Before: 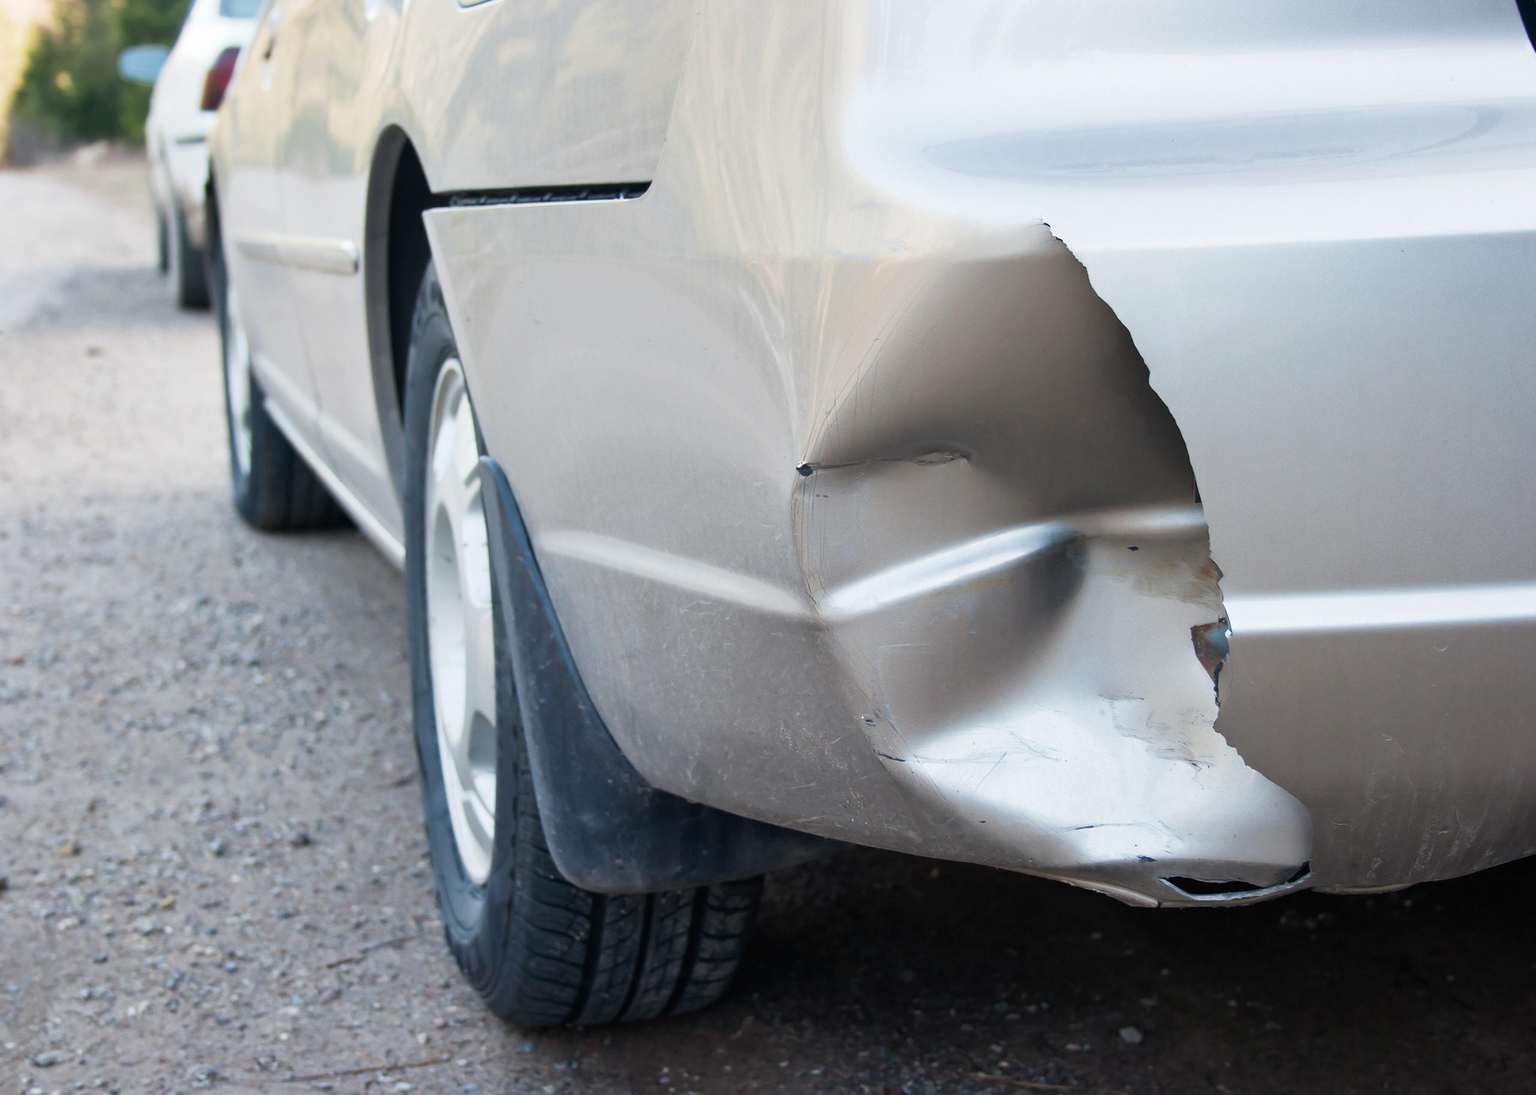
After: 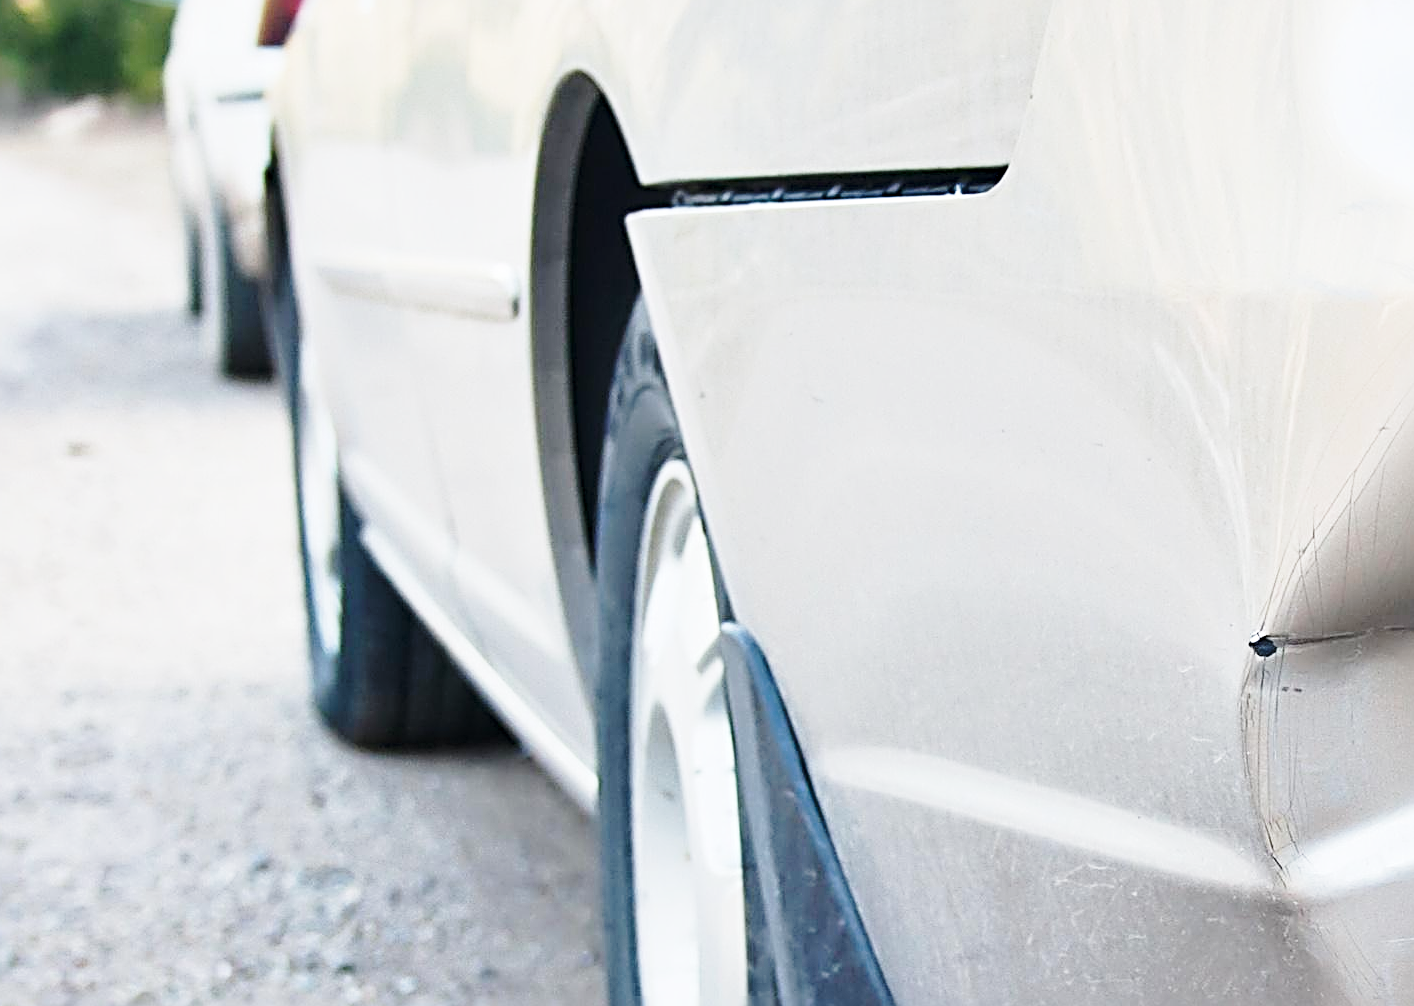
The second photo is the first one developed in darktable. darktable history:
tone equalizer: -7 EV 0.191 EV, -6 EV 0.144 EV, -5 EV 0.069 EV, -4 EV 0.03 EV, -2 EV -0.037 EV, -1 EV -0.026 EV, +0 EV -0.04 EV
crop and rotate: left 3.066%, top 7.522%, right 41.68%, bottom 37.334%
base curve: curves: ch0 [(0, 0) (0.028, 0.03) (0.121, 0.232) (0.46, 0.748) (0.859, 0.968) (1, 1)], preserve colors none
sharpen: radius 3.639, amount 0.933
